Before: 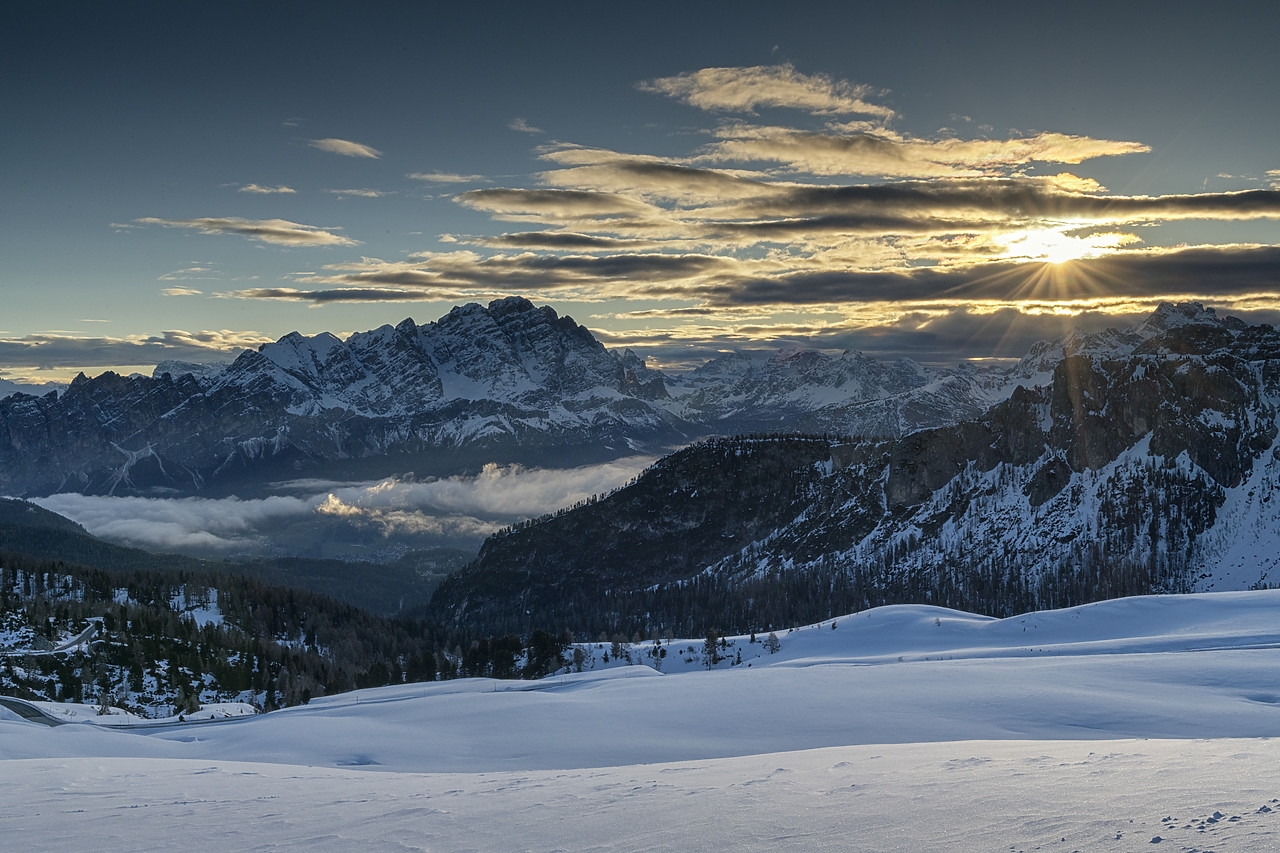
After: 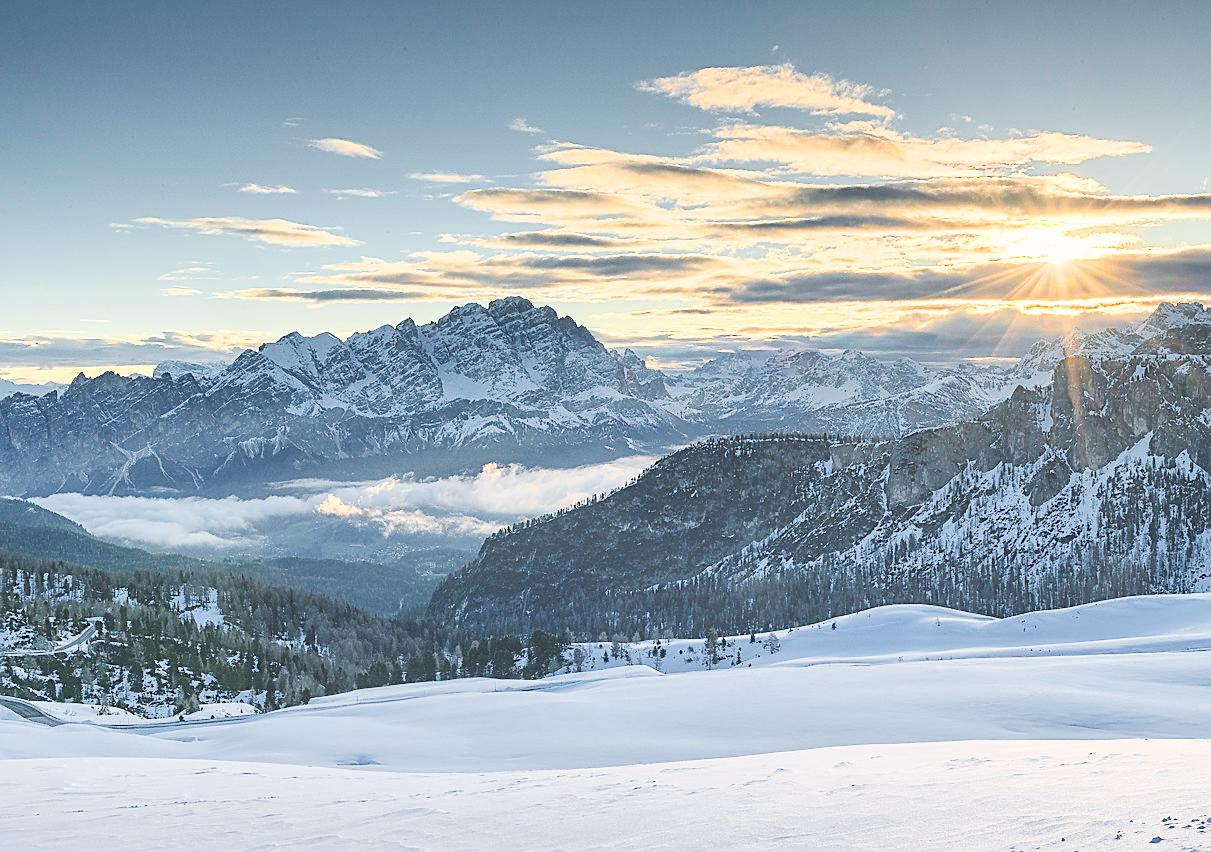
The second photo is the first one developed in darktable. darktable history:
filmic rgb: black relative exposure -7.12 EV, white relative exposure 5.37 EV, hardness 3.03
exposure: black level correction -0.008, exposure 0.067 EV, compensate exposure bias true, compensate highlight preservation false
sharpen: on, module defaults
crop and rotate: left 0%, right 5.359%
shadows and highlights: shadows 29.17, highlights -28.96, low approximation 0.01, soften with gaussian
color zones: curves: ch0 [(0, 0.511) (0.143, 0.531) (0.286, 0.56) (0.429, 0.5) (0.571, 0.5) (0.714, 0.5) (0.857, 0.5) (1, 0.5)]; ch1 [(0, 0.525) (0.143, 0.705) (0.286, 0.715) (0.429, 0.35) (0.571, 0.35) (0.714, 0.35) (0.857, 0.4) (1, 0.4)]; ch2 [(0, 0.572) (0.143, 0.512) (0.286, 0.473) (0.429, 0.45) (0.571, 0.5) (0.714, 0.5) (0.857, 0.518) (1, 0.518)]
color balance rgb: shadows lift › chroma 2.06%, shadows lift › hue 248.71°, power › chroma 0.49%, power › hue 215.38°, perceptual saturation grading › global saturation 9.768%
contrast brightness saturation: saturation -0.053
